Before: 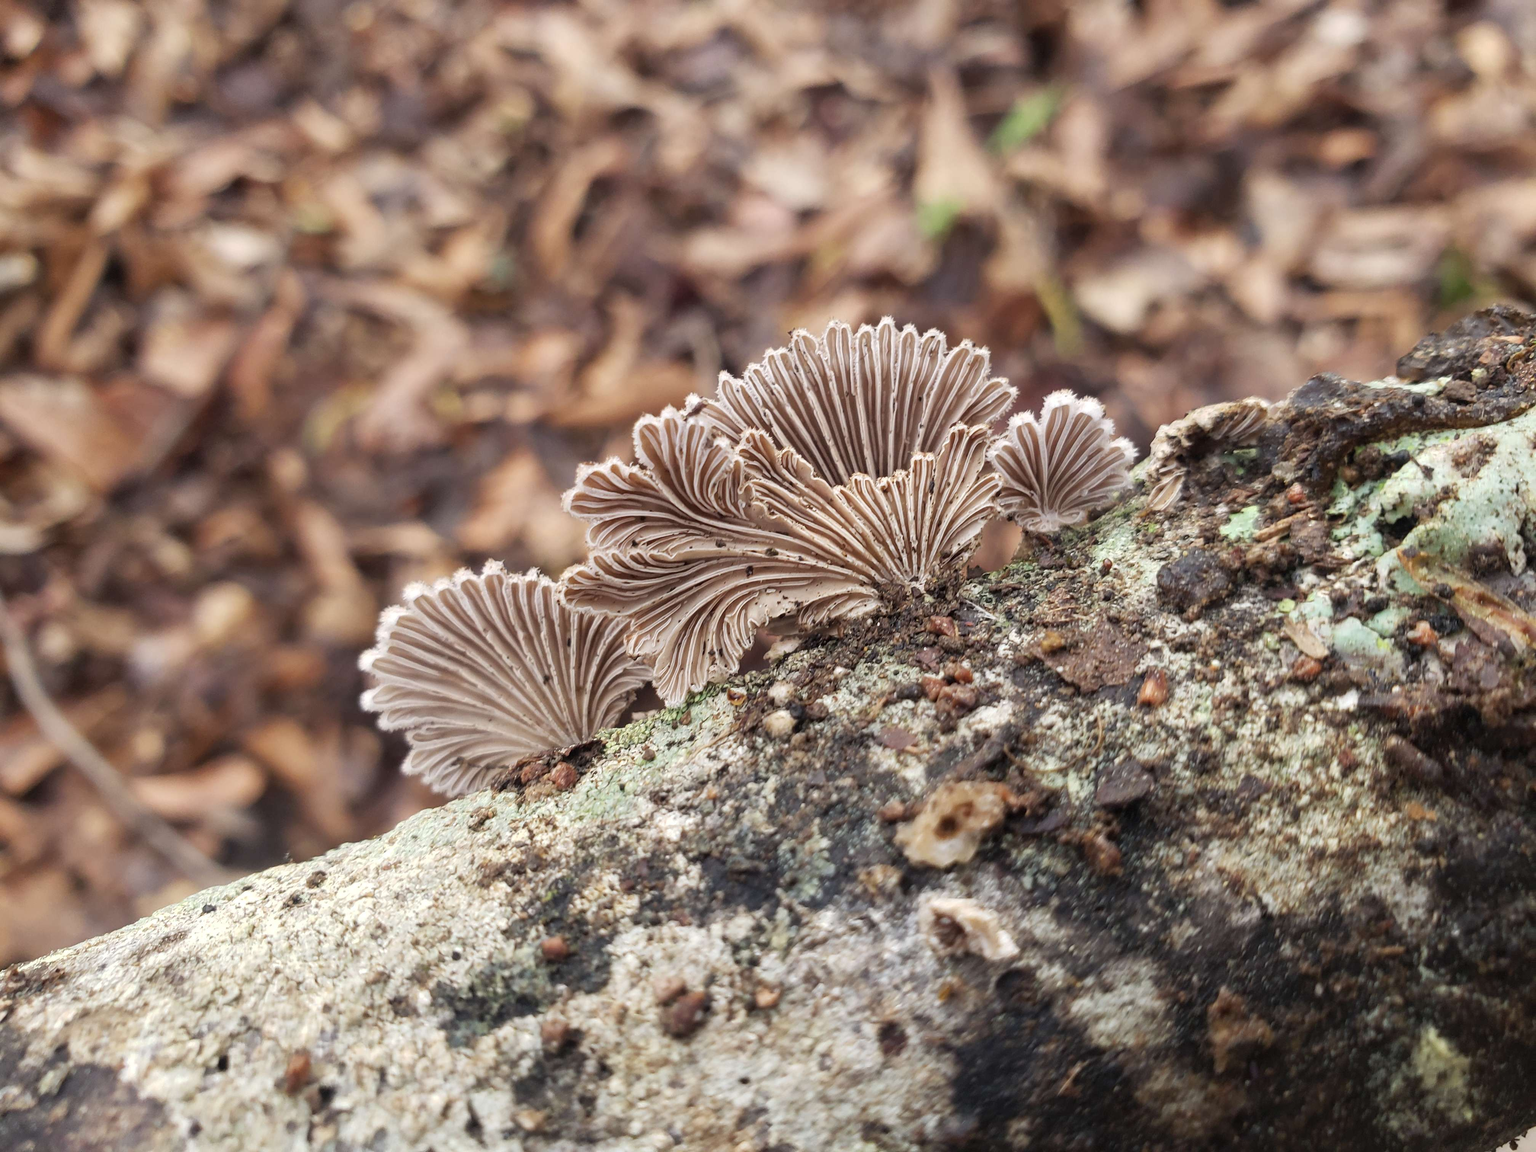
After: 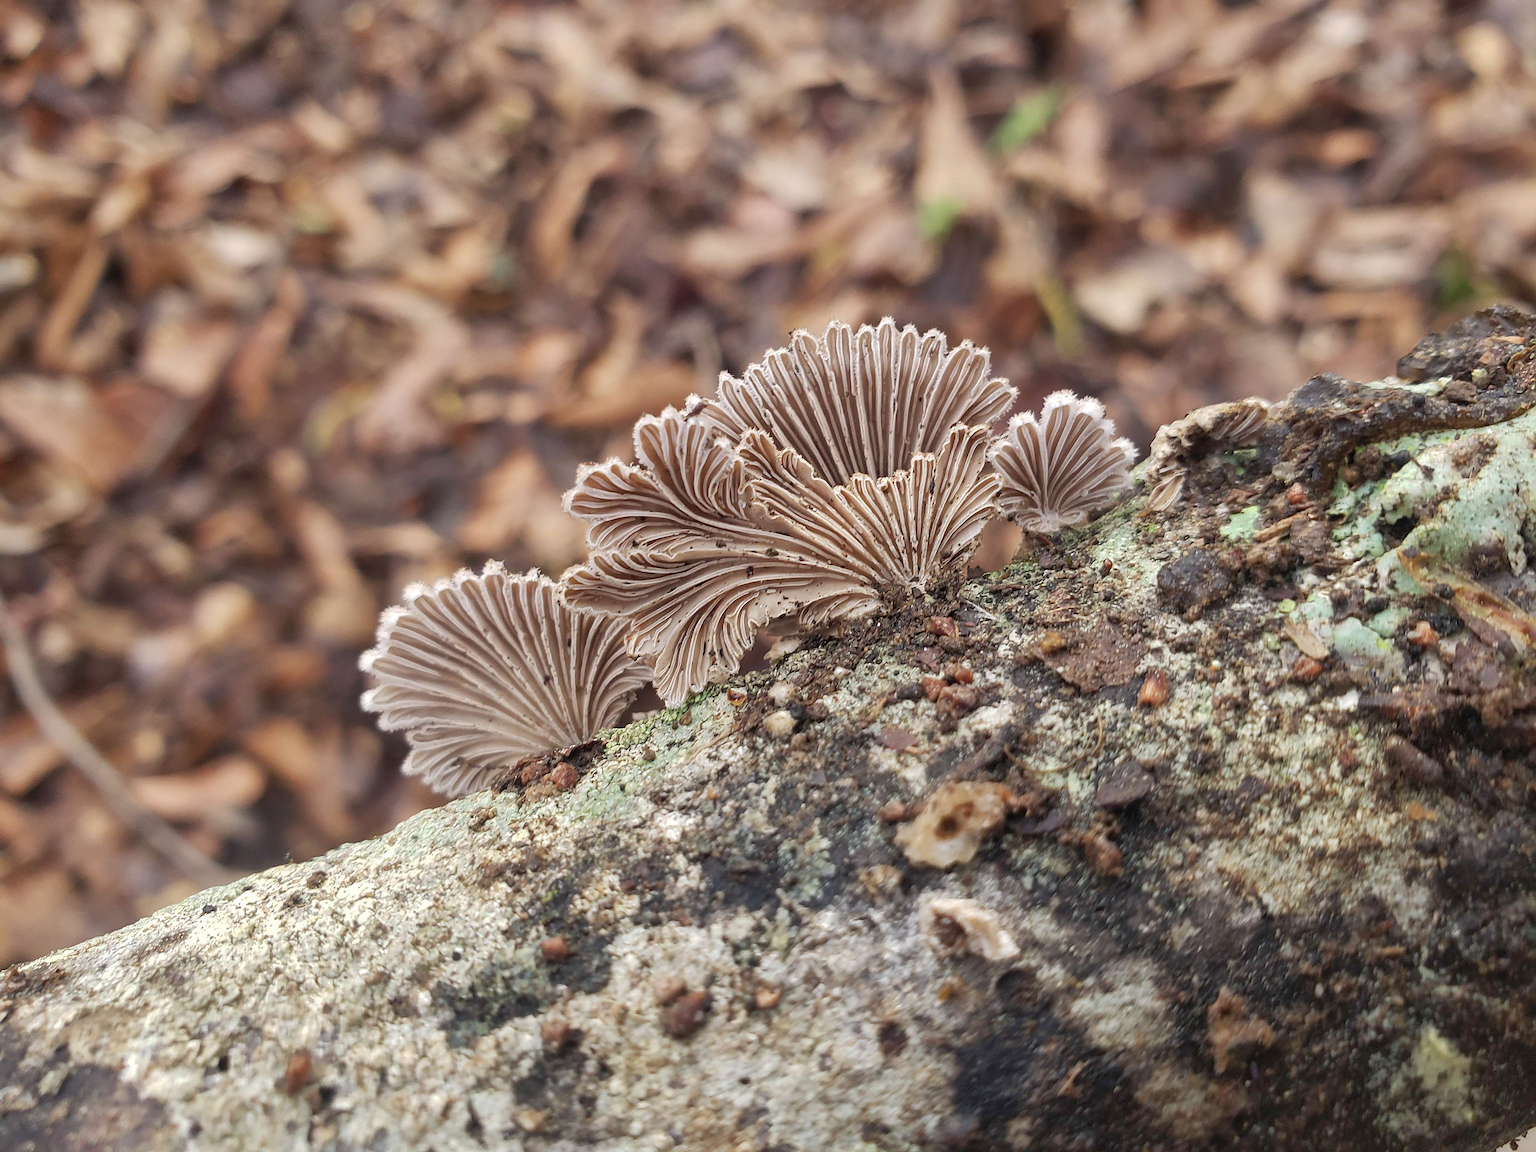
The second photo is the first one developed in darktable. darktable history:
sharpen: on, module defaults
shadows and highlights: highlights color adjustment 56.61%
